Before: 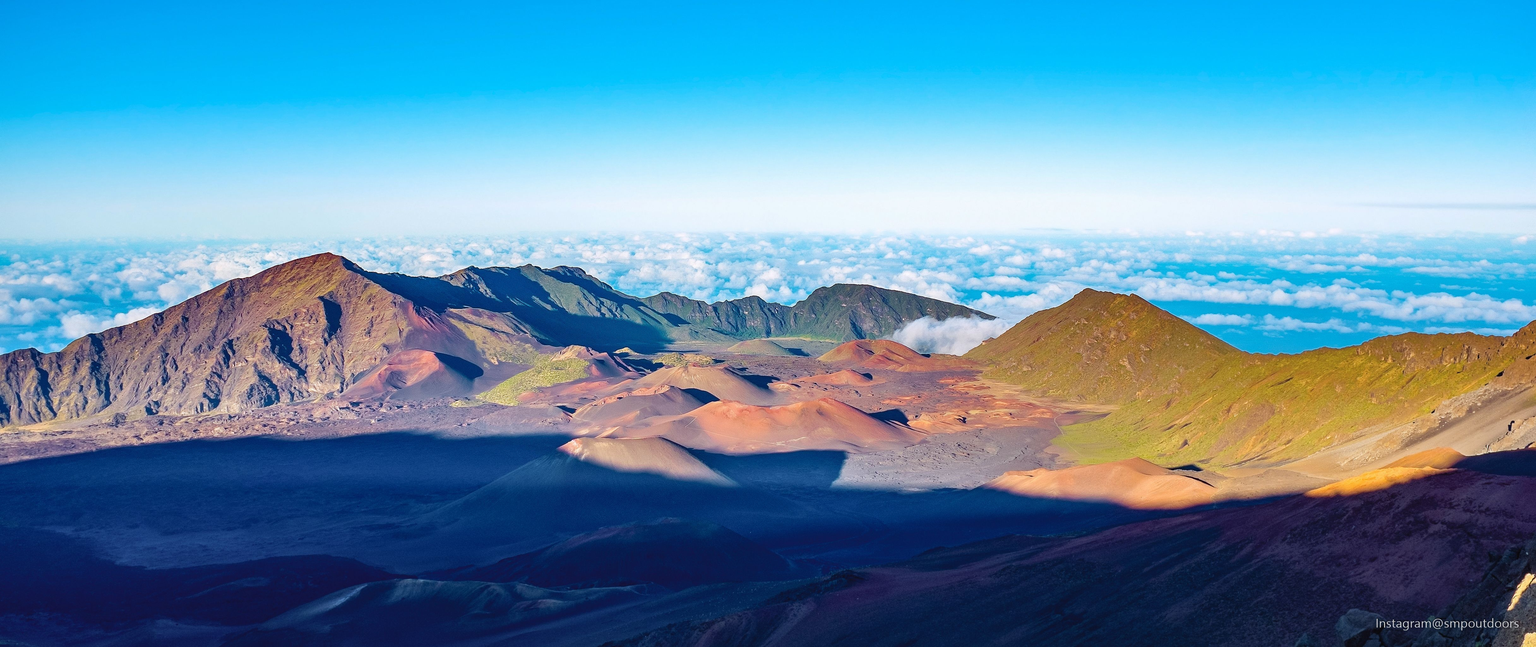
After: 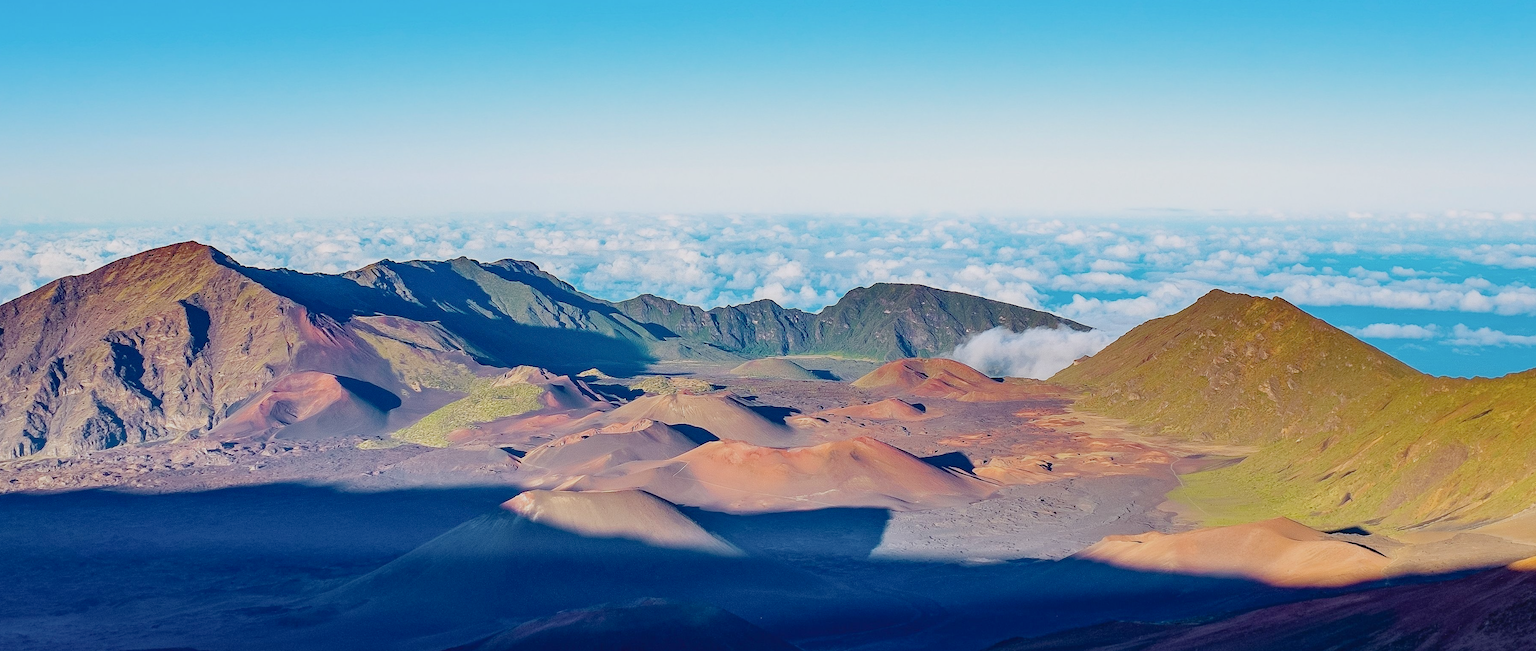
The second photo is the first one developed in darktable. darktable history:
tone equalizer: luminance estimator HSV value / RGB max
filmic rgb: black relative exposure -15.09 EV, white relative exposure 3 EV, target black luminance 0%, hardness 9.32, latitude 98.59%, contrast 0.911, shadows ↔ highlights balance 0.506%, preserve chrominance no, color science v5 (2021), contrast in shadows safe, contrast in highlights safe
crop and rotate: left 12.113%, top 11.47%, right 13.688%, bottom 13.816%
